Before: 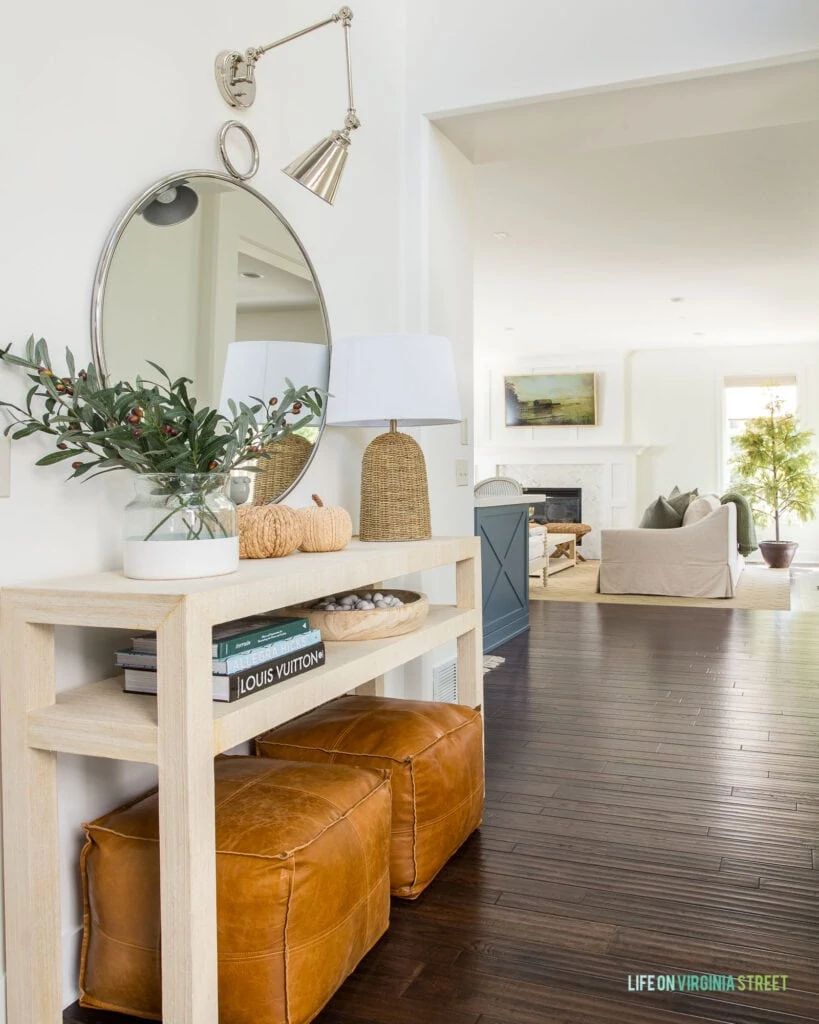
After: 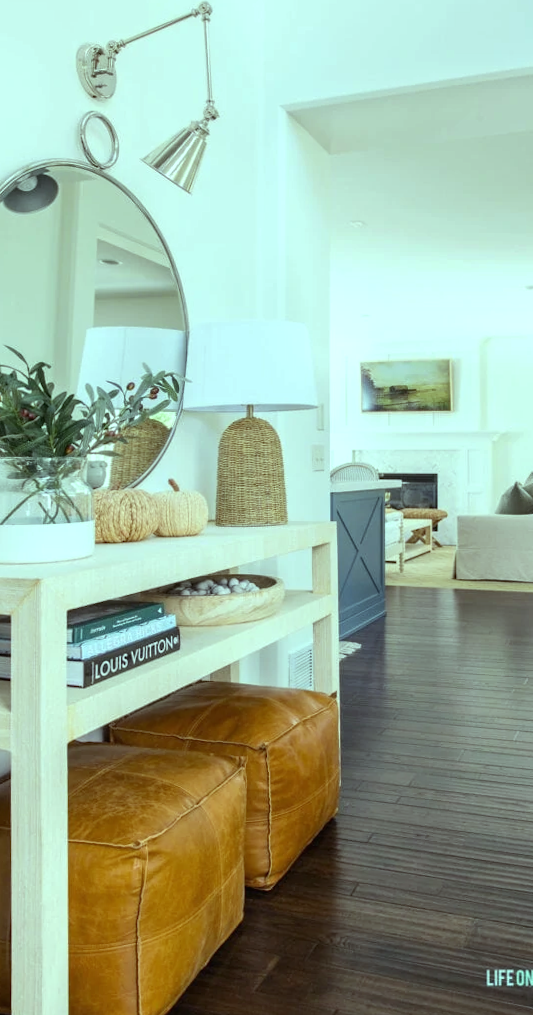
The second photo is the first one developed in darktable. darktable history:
rotate and perspective: rotation 0.226°, lens shift (vertical) -0.042, crop left 0.023, crop right 0.982, crop top 0.006, crop bottom 0.994
crop: left 16.899%, right 16.556%
color balance: mode lift, gamma, gain (sRGB), lift [0.997, 0.979, 1.021, 1.011], gamma [1, 1.084, 0.916, 0.998], gain [1, 0.87, 1.13, 1.101], contrast 4.55%, contrast fulcrum 38.24%, output saturation 104.09%
